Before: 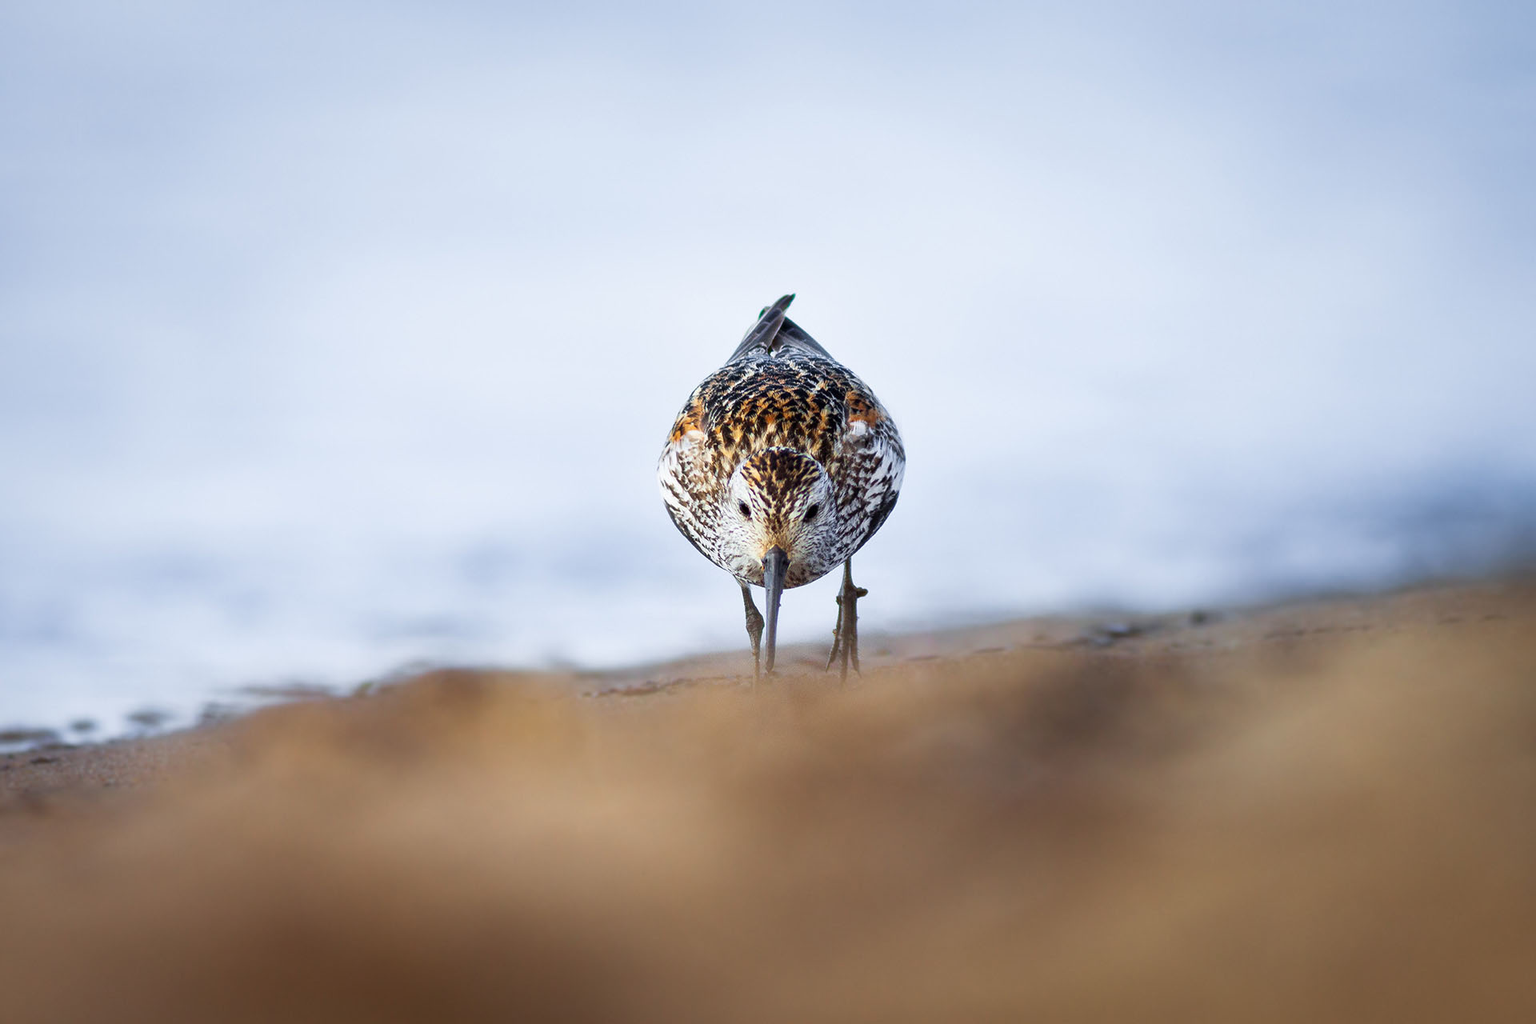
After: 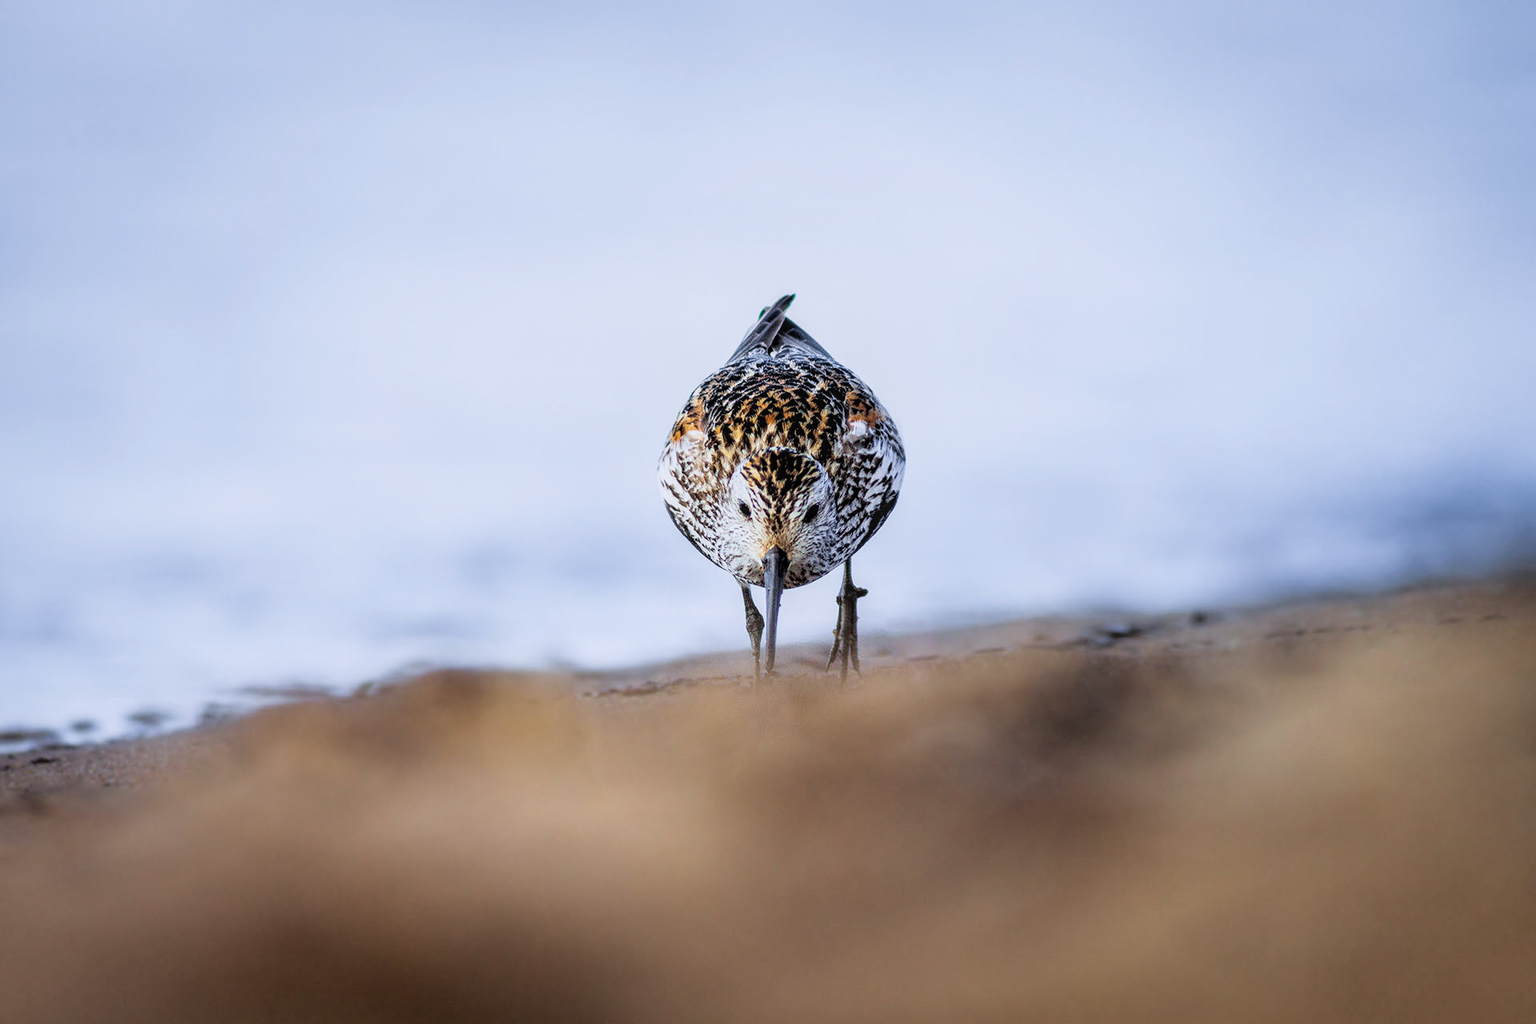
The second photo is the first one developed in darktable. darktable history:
local contrast: on, module defaults
filmic rgb: black relative exposure -3.92 EV, white relative exposure 3.14 EV, hardness 2.87
white balance: red 0.984, blue 1.059
